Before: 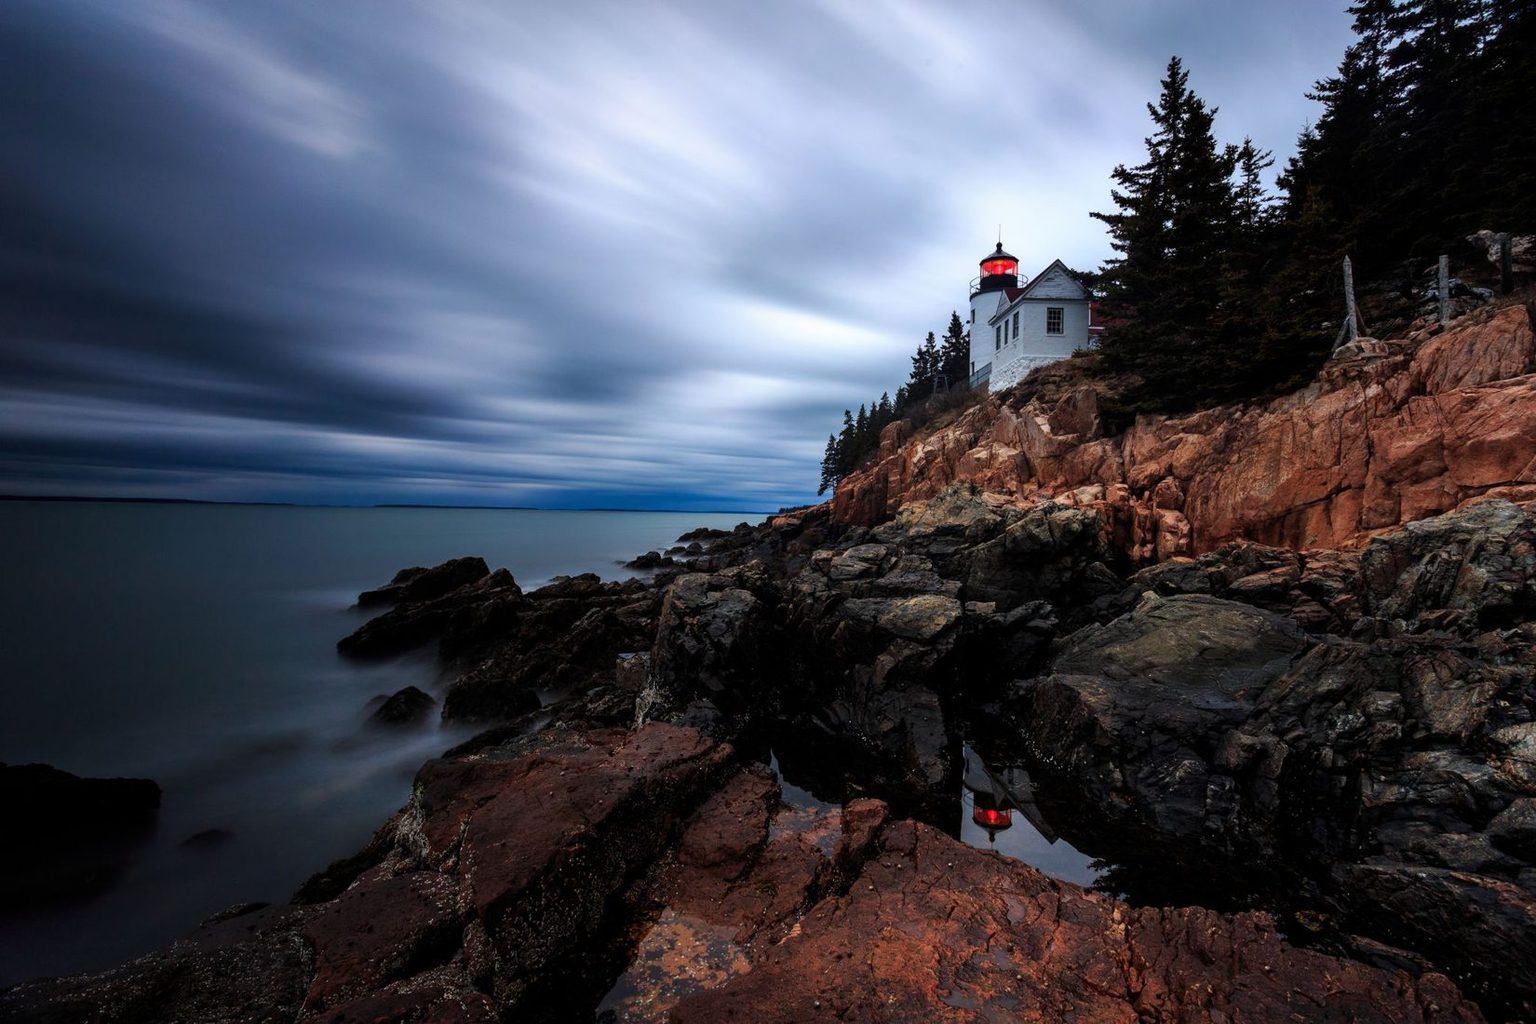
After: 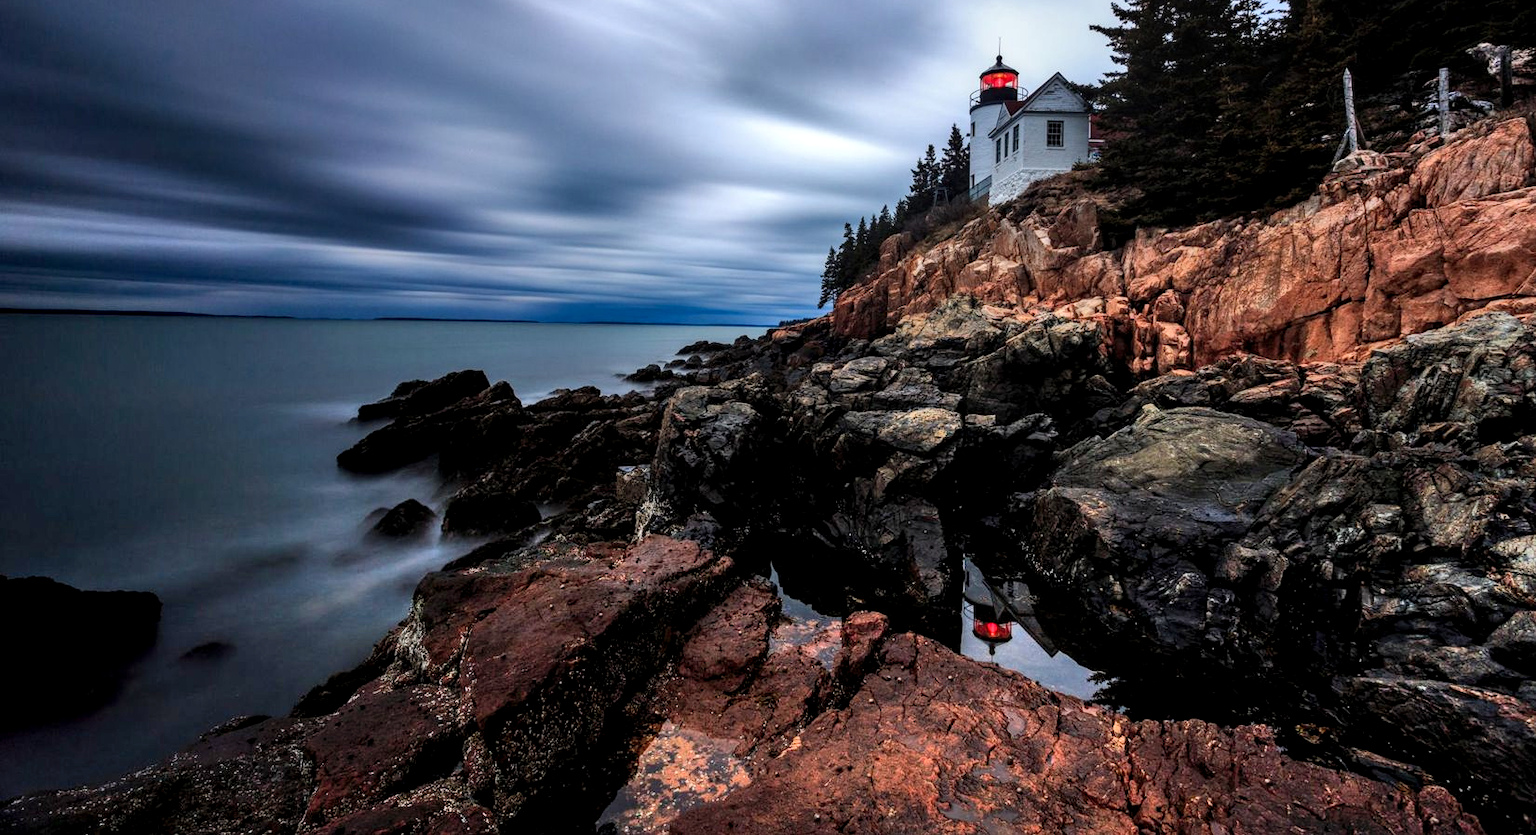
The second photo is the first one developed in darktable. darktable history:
shadows and highlights: soften with gaussian
local contrast: detail 130%
exposure: black level correction 0.001, compensate exposure bias true, compensate highlight preservation false
crop and rotate: top 18.285%
